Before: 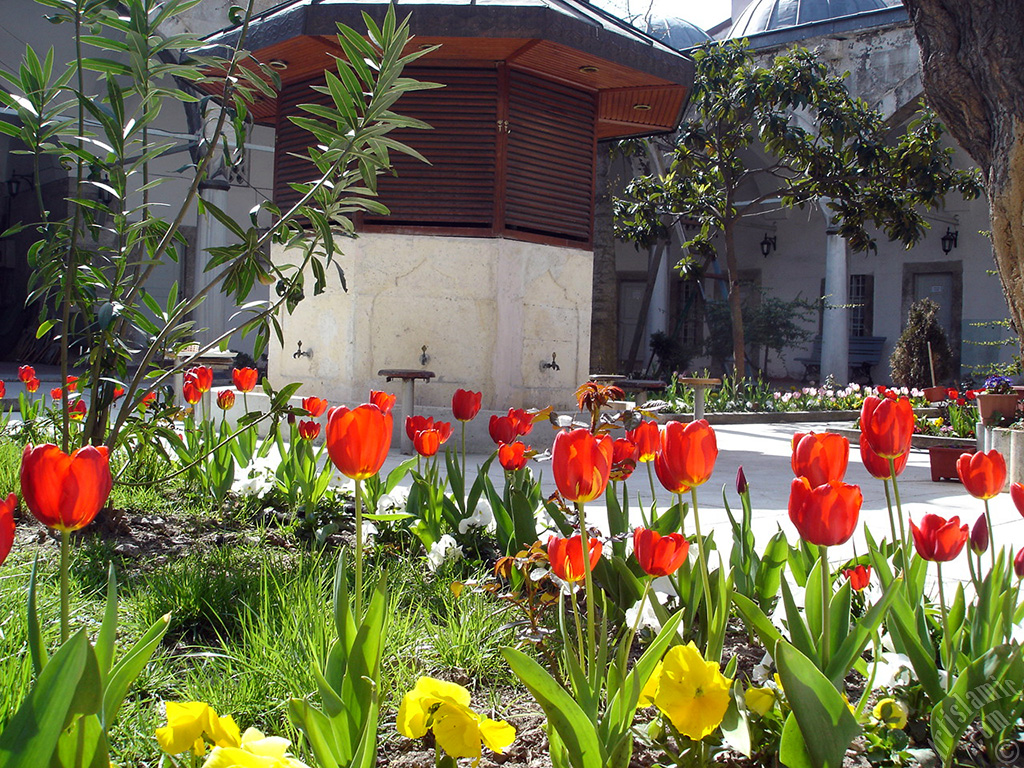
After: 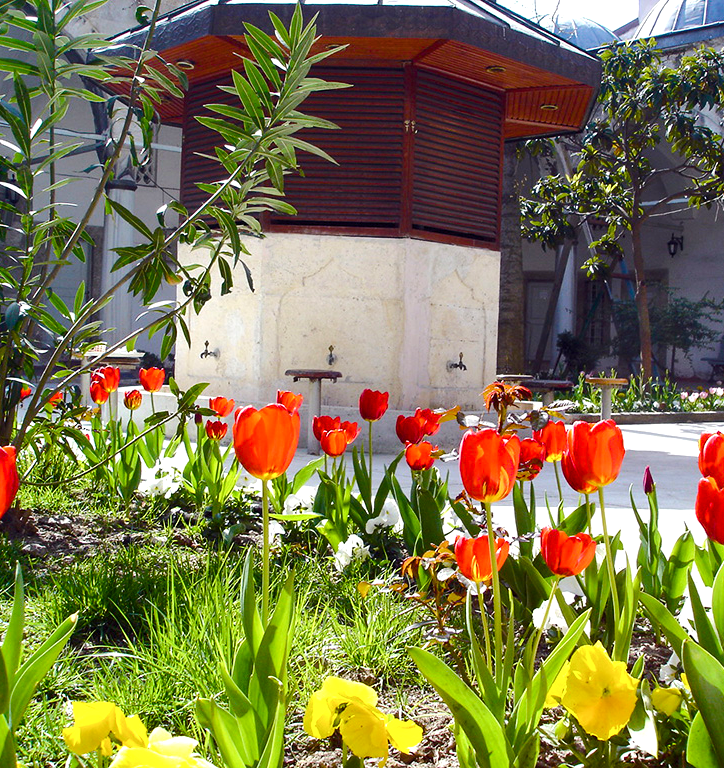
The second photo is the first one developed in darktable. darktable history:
color balance rgb: linear chroma grading › global chroma 9.811%, perceptual saturation grading › global saturation 20%, perceptual saturation grading › highlights -25.158%, perceptual saturation grading › shadows 49.751%, perceptual brilliance grading › mid-tones 10.737%, perceptual brilliance grading › shadows 15.259%, contrast -10.087%
crop and rotate: left 9.083%, right 20.196%
shadows and highlights: radius 90.63, shadows -14.95, white point adjustment 0.297, highlights 31.46, compress 48.64%, soften with gaussian
exposure: compensate exposure bias true, compensate highlight preservation false
contrast brightness saturation: saturation -0.065
tone equalizer: -8 EV -0.742 EV, -7 EV -0.707 EV, -6 EV -0.599 EV, -5 EV -0.403 EV, -3 EV 0.391 EV, -2 EV 0.6 EV, -1 EV 0.695 EV, +0 EV 0.736 EV, edges refinement/feathering 500, mask exposure compensation -1.57 EV, preserve details no
